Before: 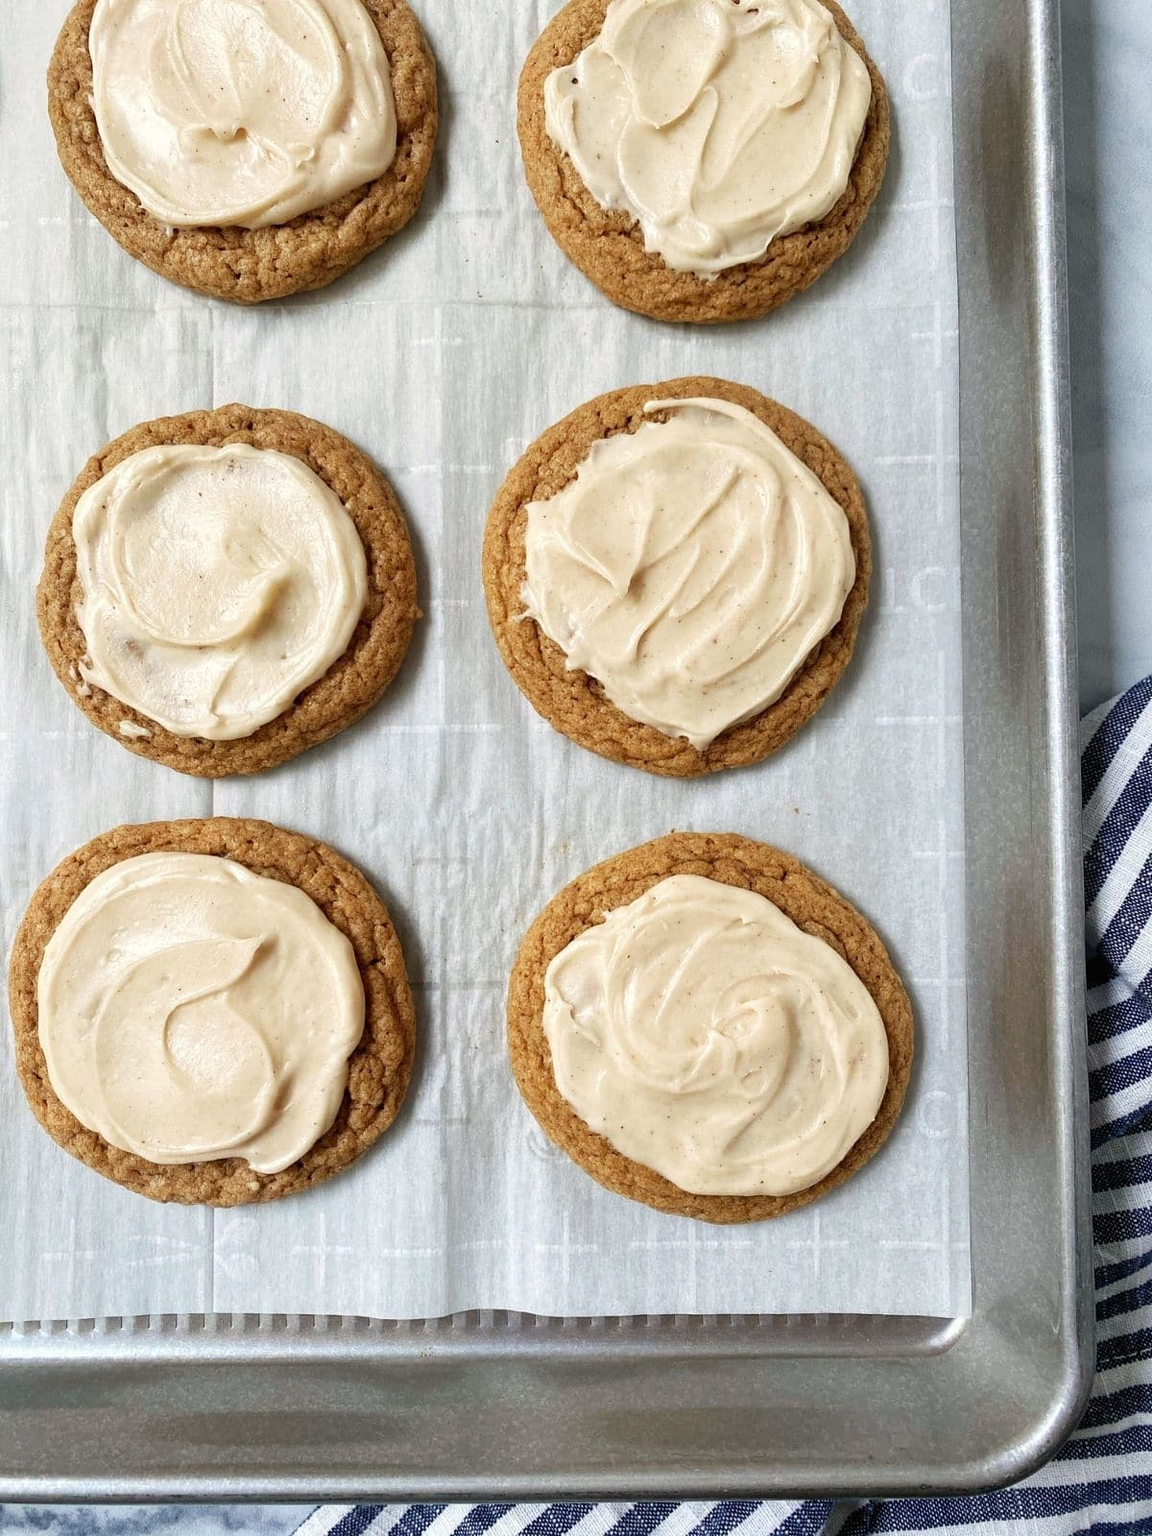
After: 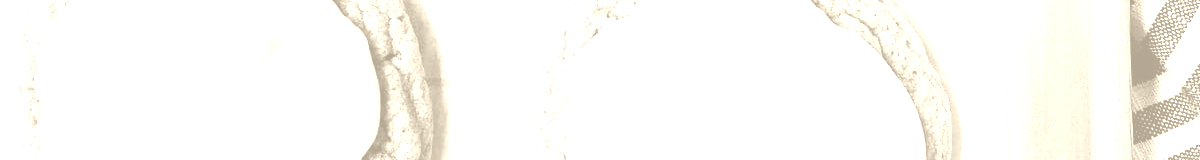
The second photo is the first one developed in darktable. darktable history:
colorize: hue 36°, saturation 71%, lightness 80.79%
base curve: curves: ch0 [(0, 0.003) (0.001, 0.002) (0.006, 0.004) (0.02, 0.022) (0.048, 0.086) (0.094, 0.234) (0.162, 0.431) (0.258, 0.629) (0.385, 0.8) (0.548, 0.918) (0.751, 0.988) (1, 1)], preserve colors none
crop and rotate: top 59.084%, bottom 30.916%
color correction: highlights a* 17.94, highlights b* 35.39, shadows a* 1.48, shadows b* 6.42, saturation 1.01
